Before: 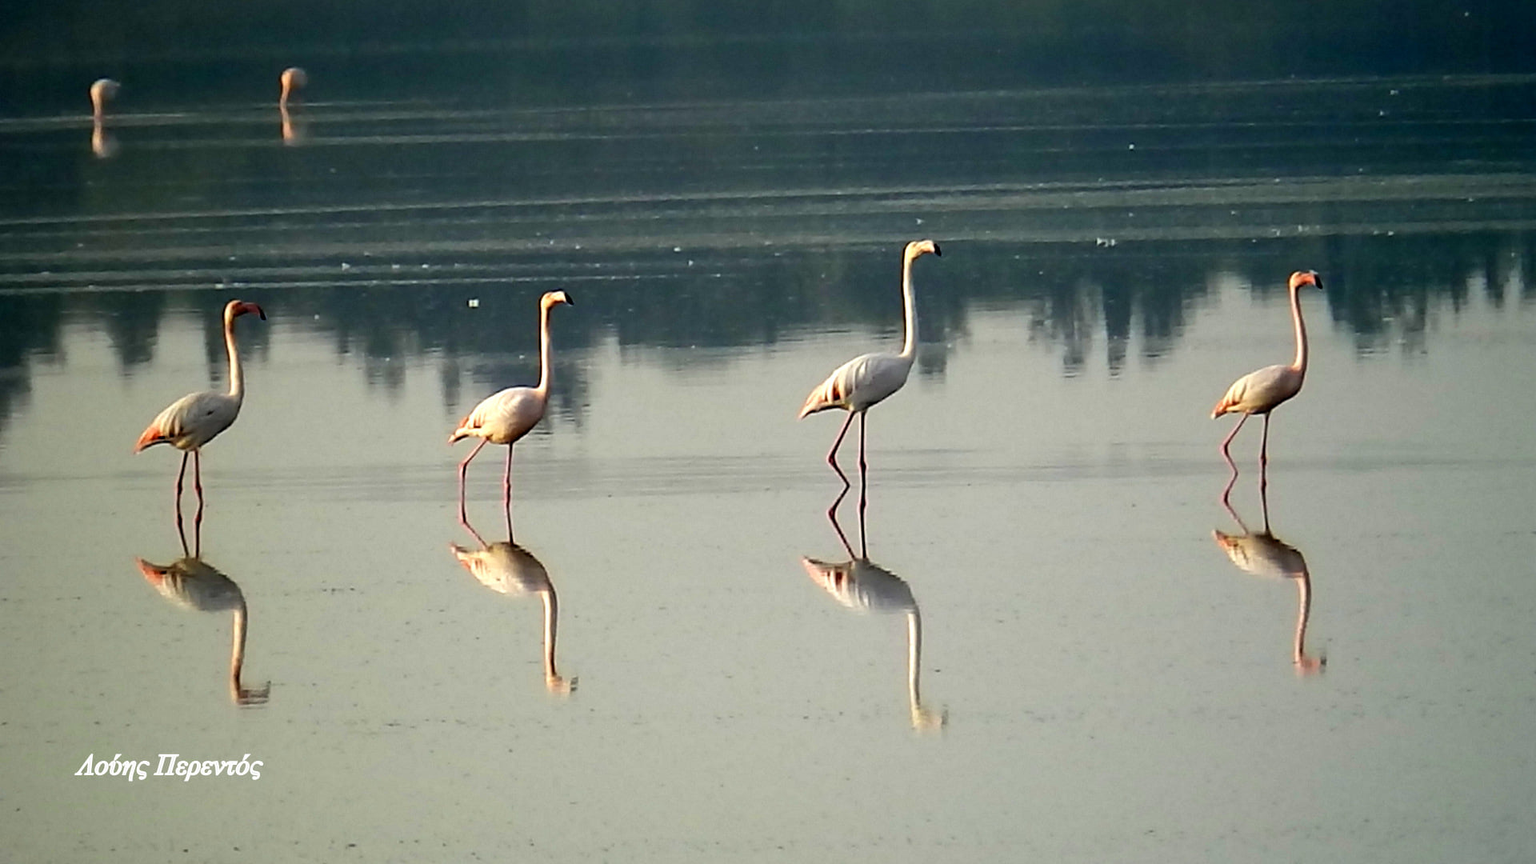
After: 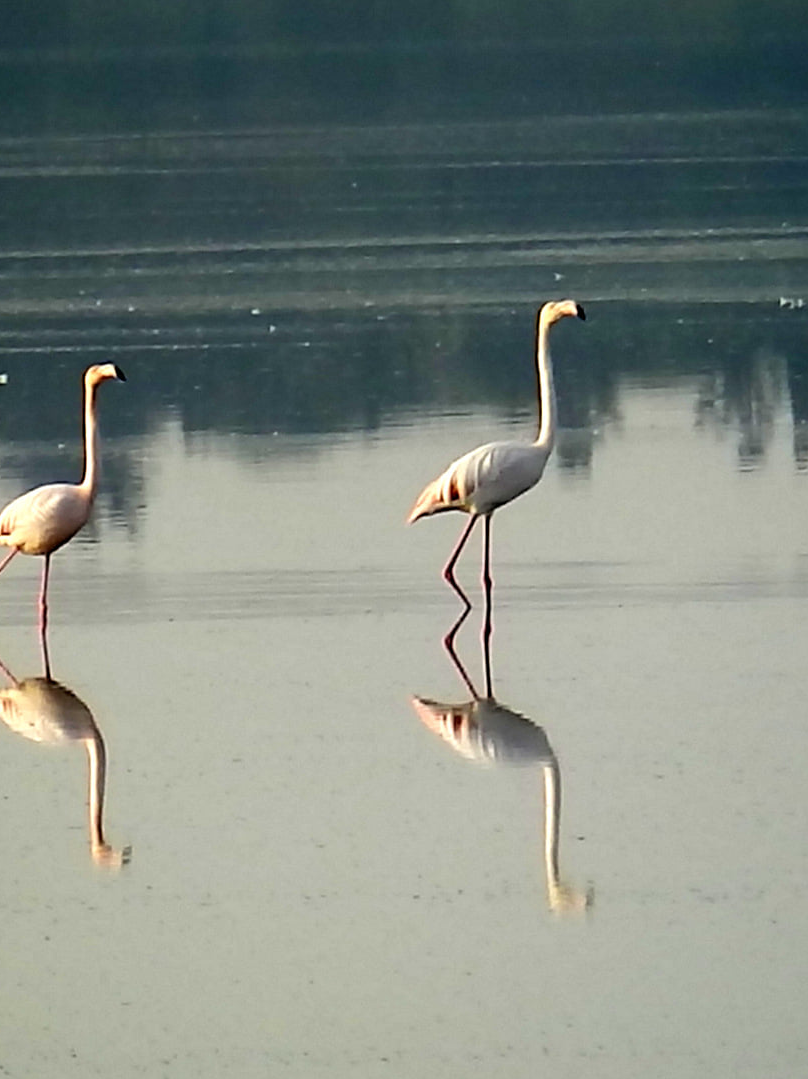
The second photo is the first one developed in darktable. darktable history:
crop: left 30.83%, right 27.042%
